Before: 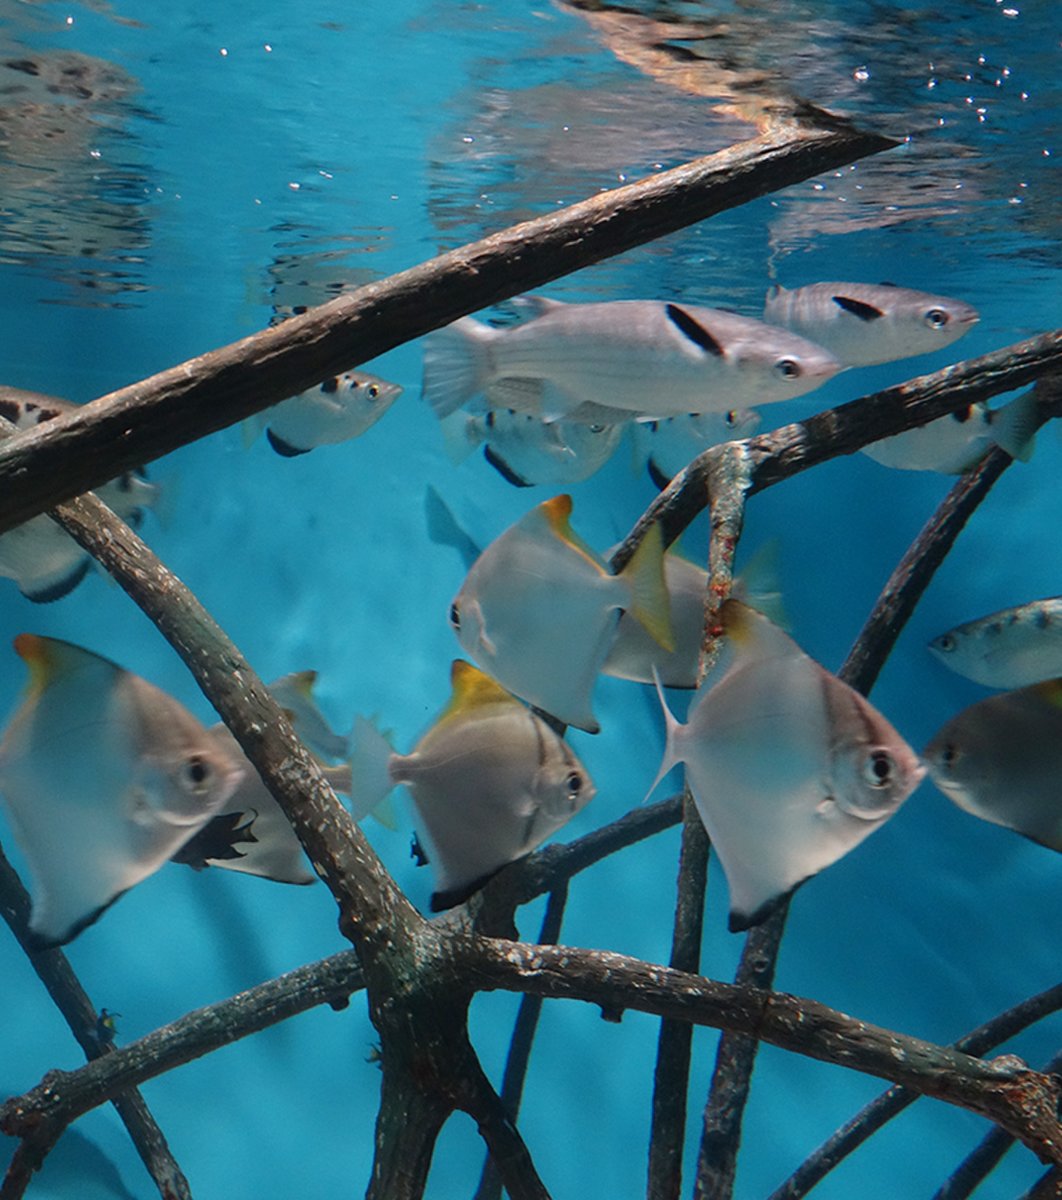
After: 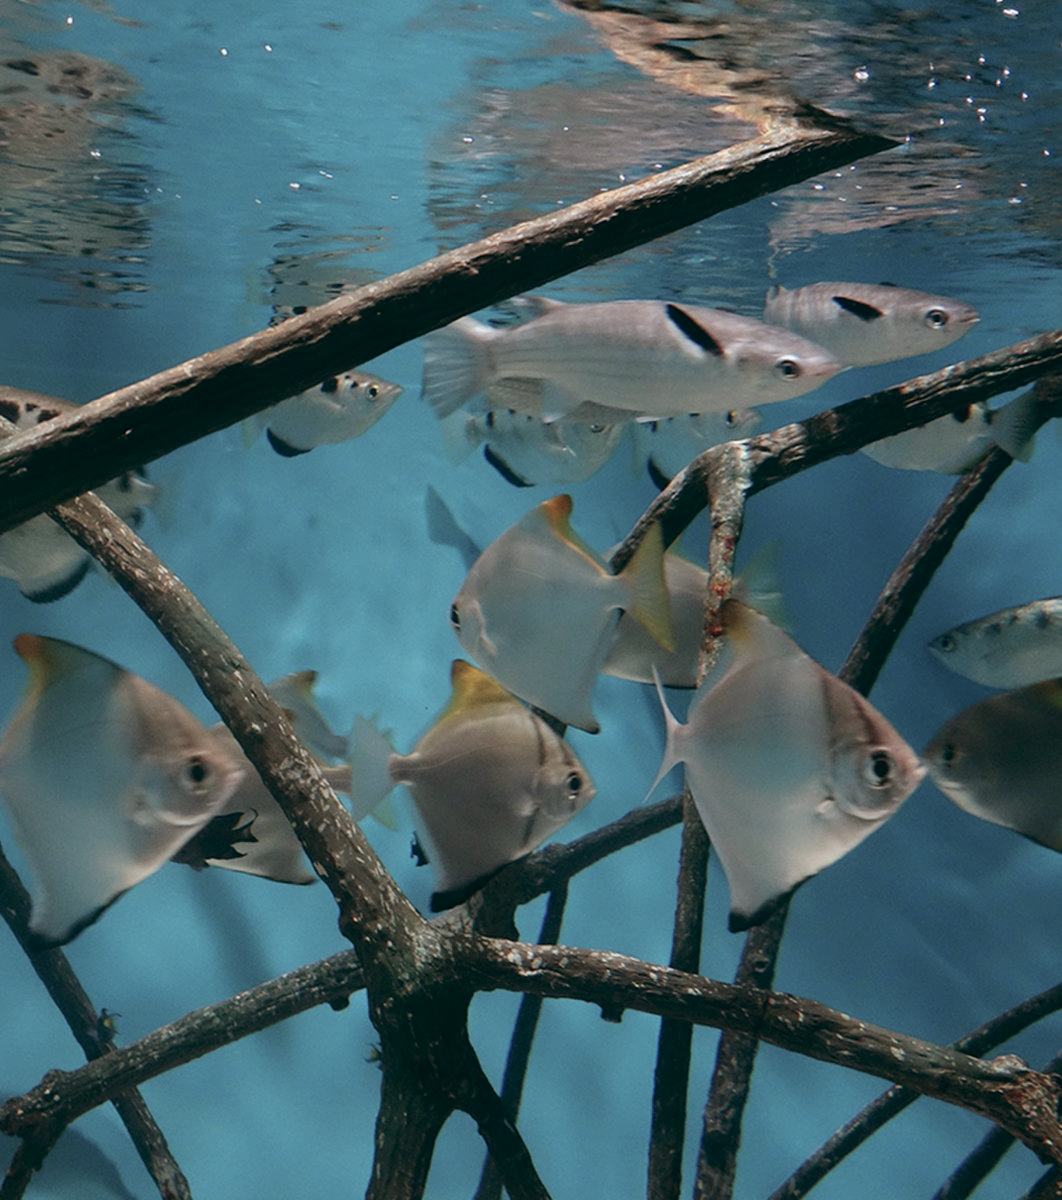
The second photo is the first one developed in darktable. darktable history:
shadows and highlights: shadows 20.91, highlights -82.73, soften with gaussian
color balance: lift [1, 0.994, 1.002, 1.006], gamma [0.957, 1.081, 1.016, 0.919], gain [0.97, 0.972, 1.01, 1.028], input saturation 91.06%, output saturation 79.8%
